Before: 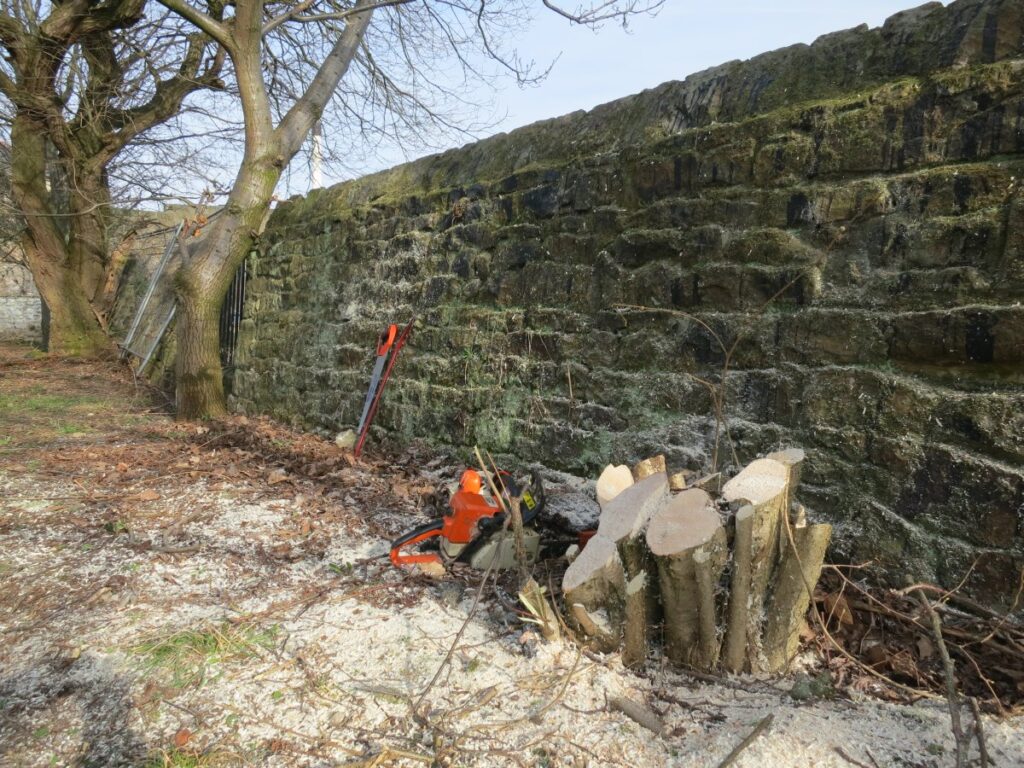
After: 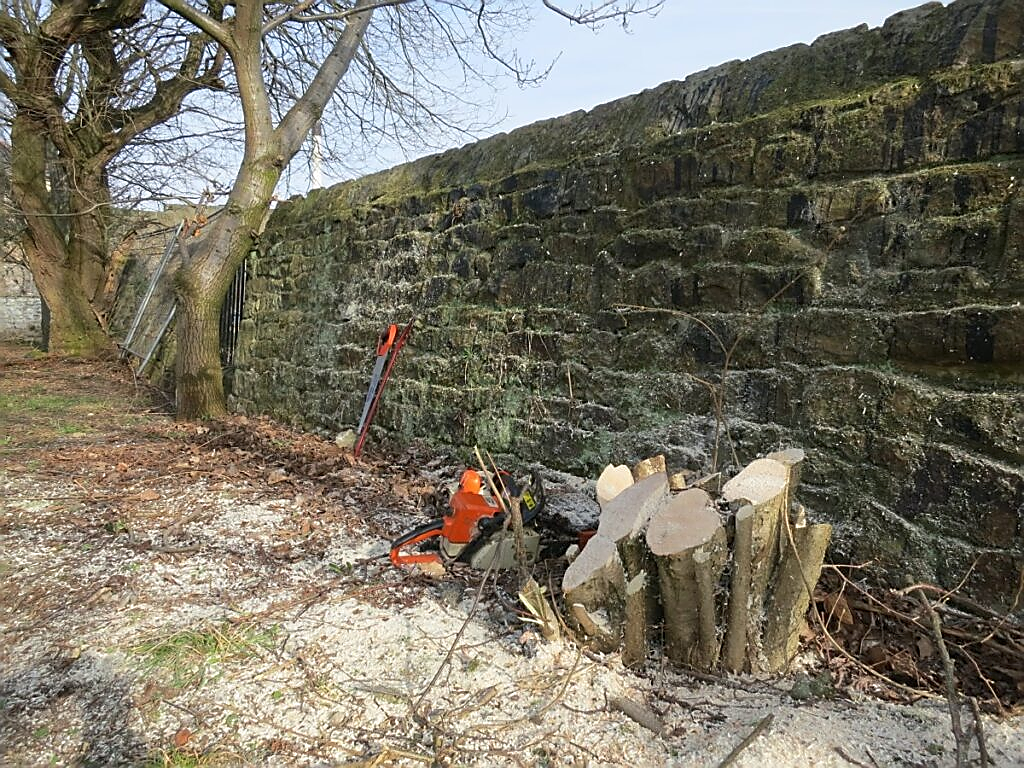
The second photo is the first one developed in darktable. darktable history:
sharpen: radius 1.349, amount 1.267, threshold 0.607
